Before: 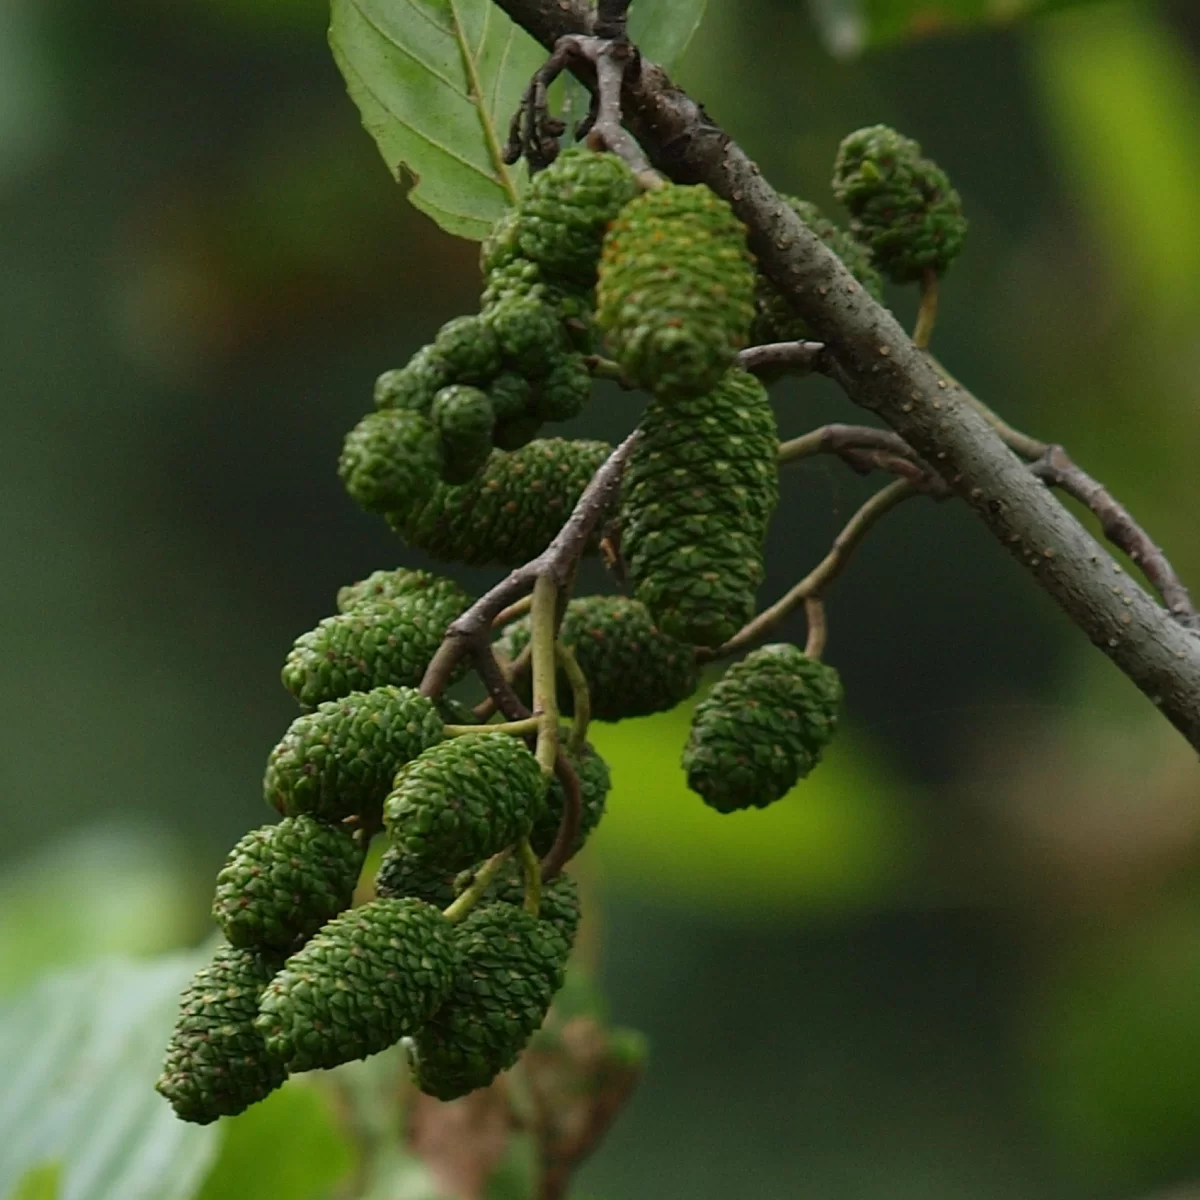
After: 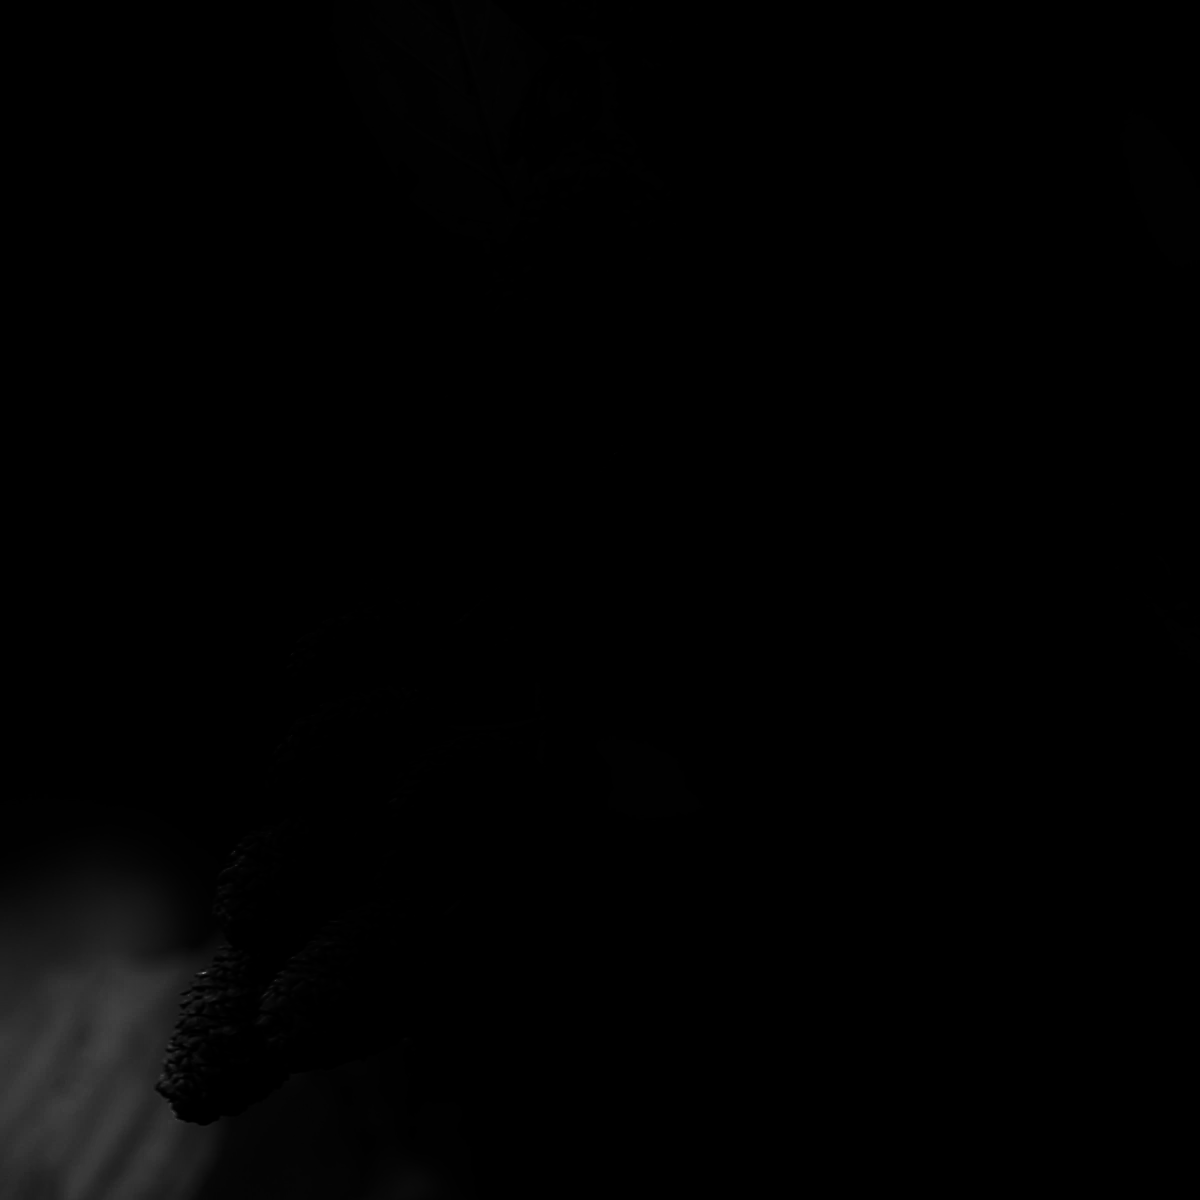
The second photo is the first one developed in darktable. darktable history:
shadows and highlights: shadows -88.03, highlights -35.45, shadows color adjustment 99.15%, highlights color adjustment 0%, soften with gaussian
tone equalizer: on, module defaults
contrast brightness saturation: contrast 0.02, brightness -1, saturation -1
